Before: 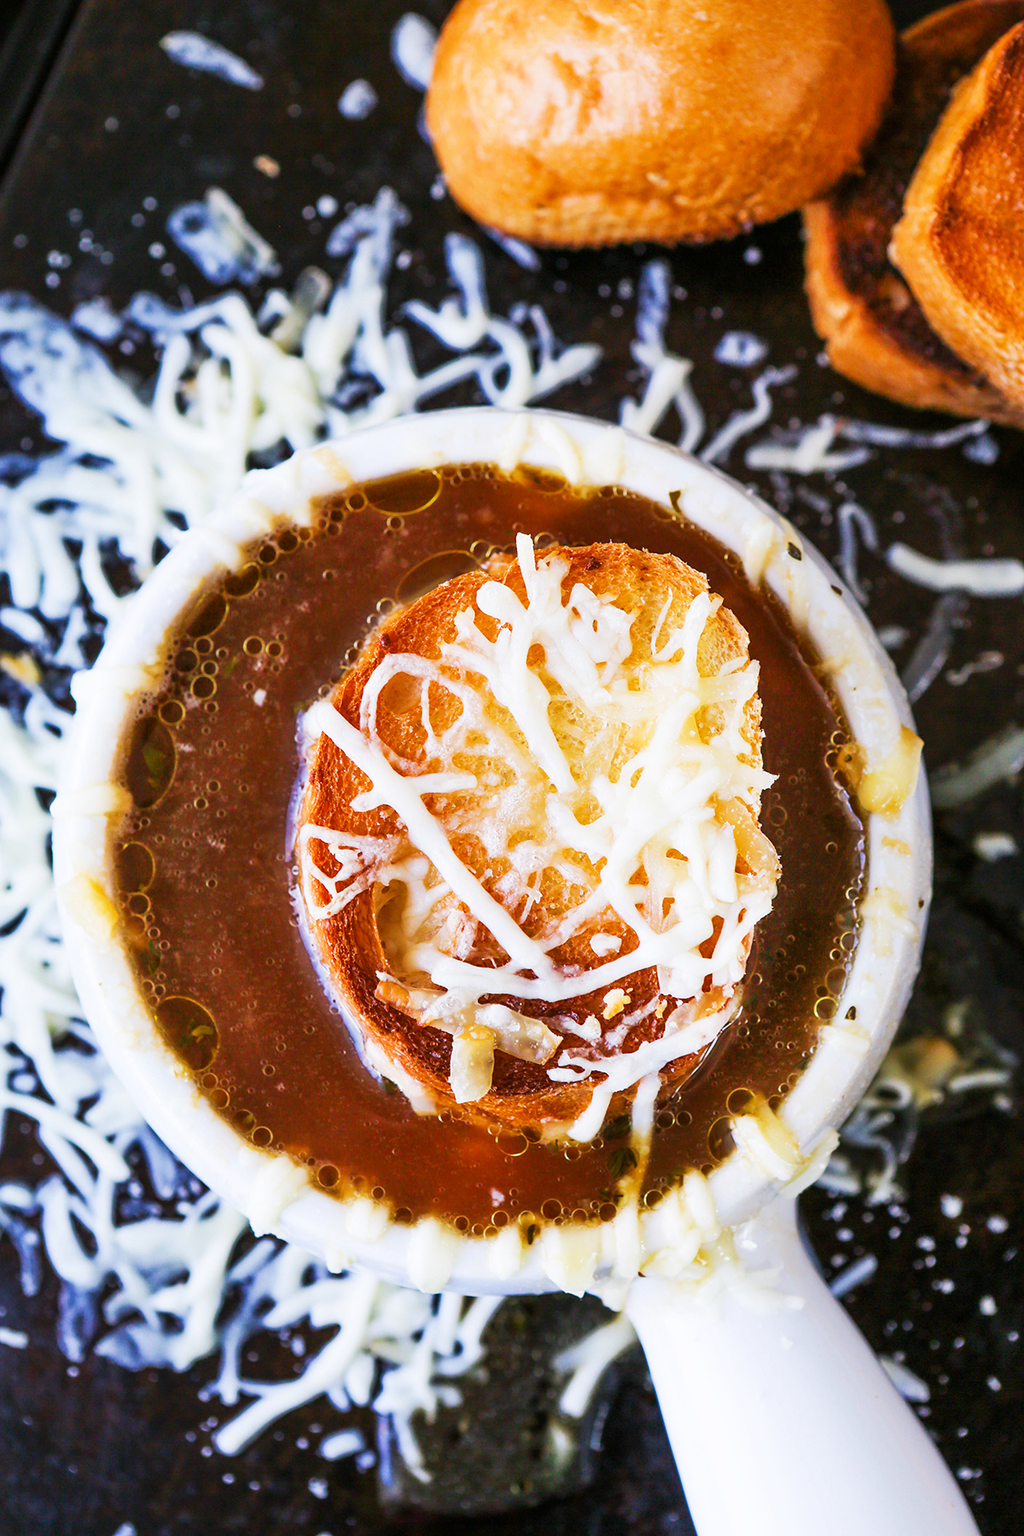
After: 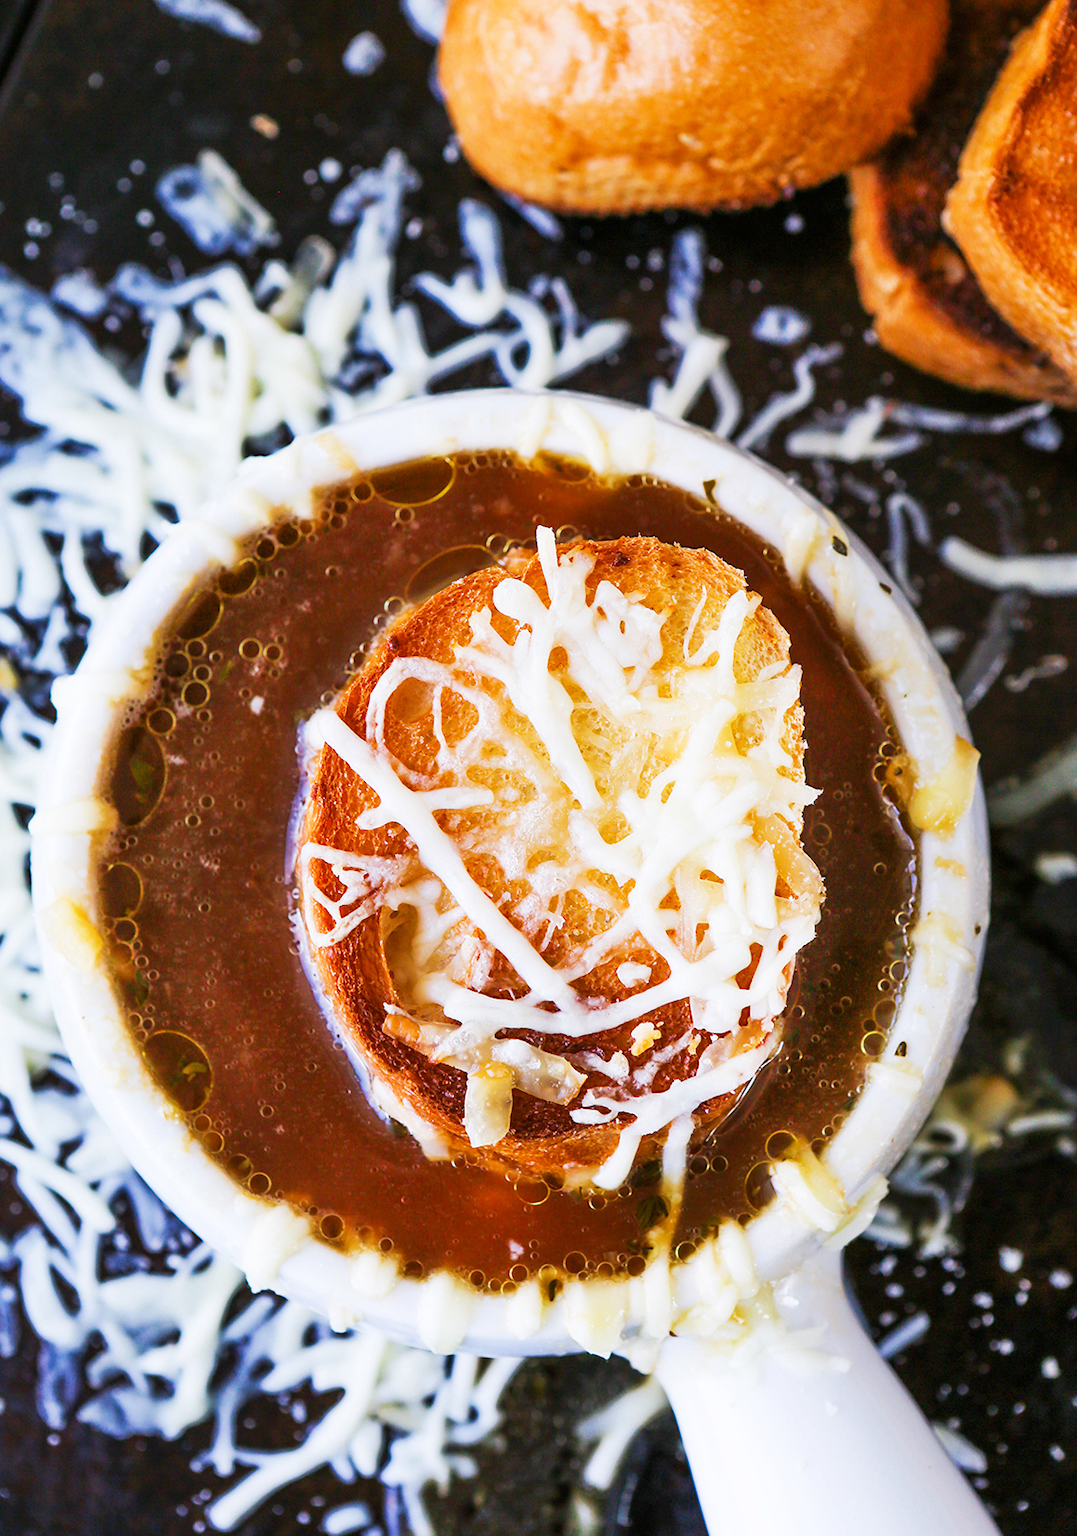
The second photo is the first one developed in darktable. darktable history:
crop: left 2.348%, top 3.315%, right 0.992%, bottom 4.863%
